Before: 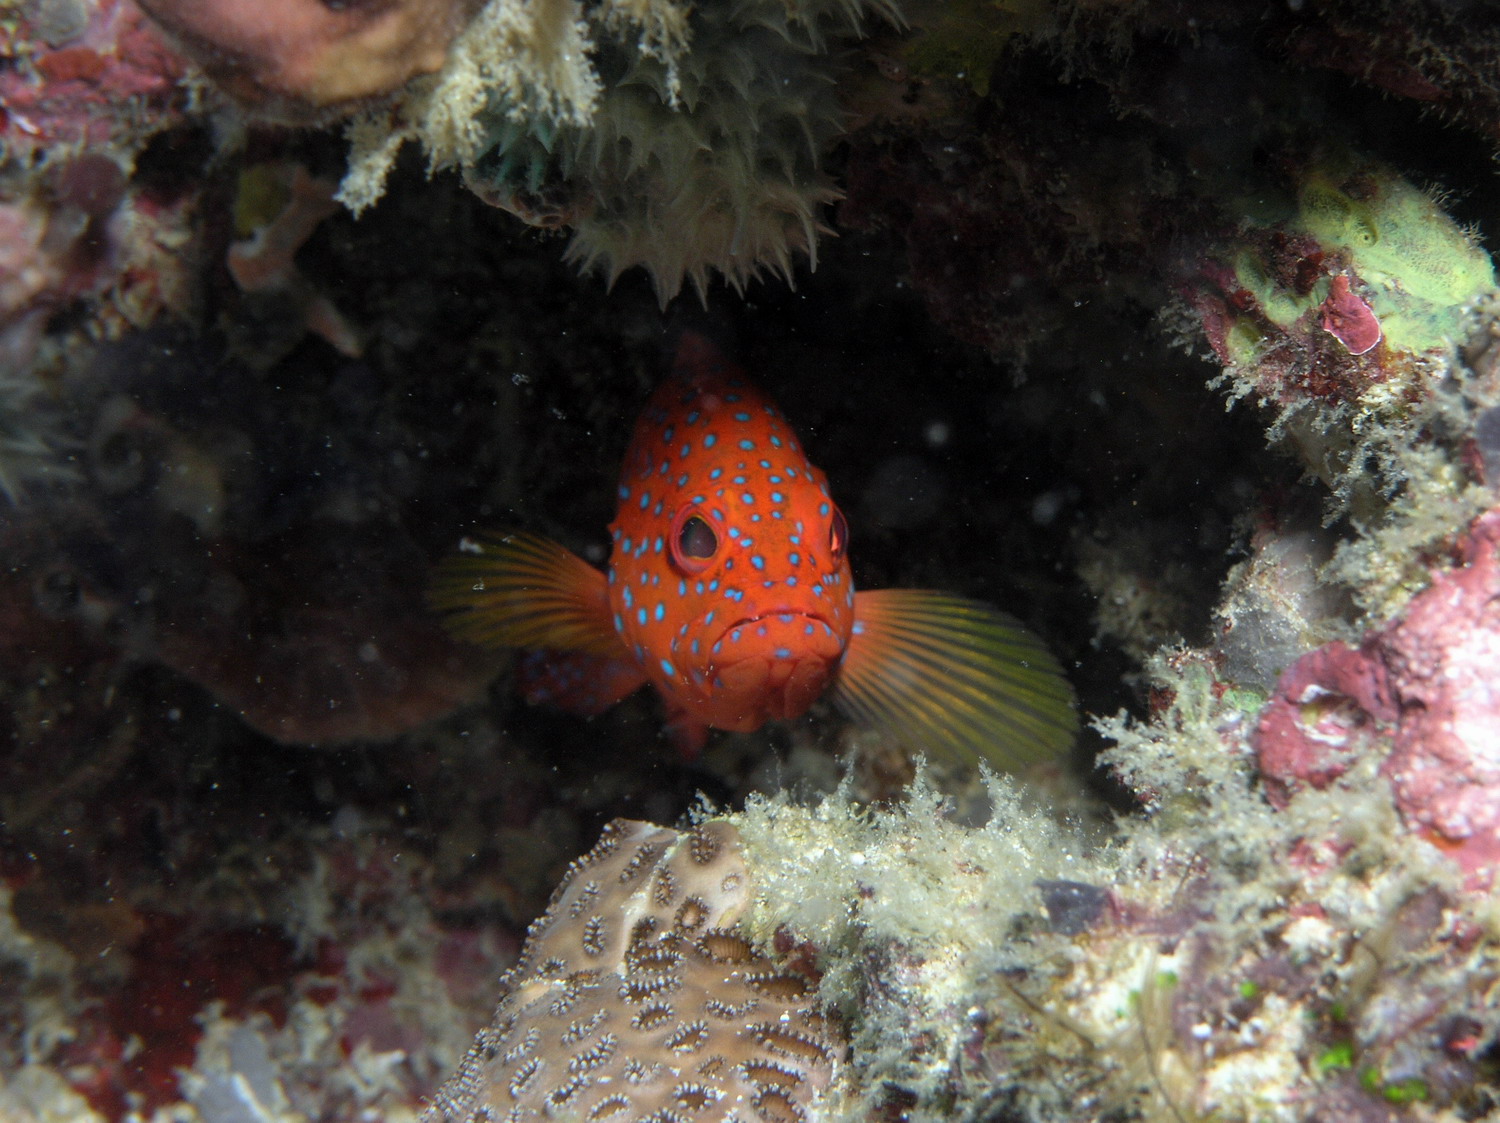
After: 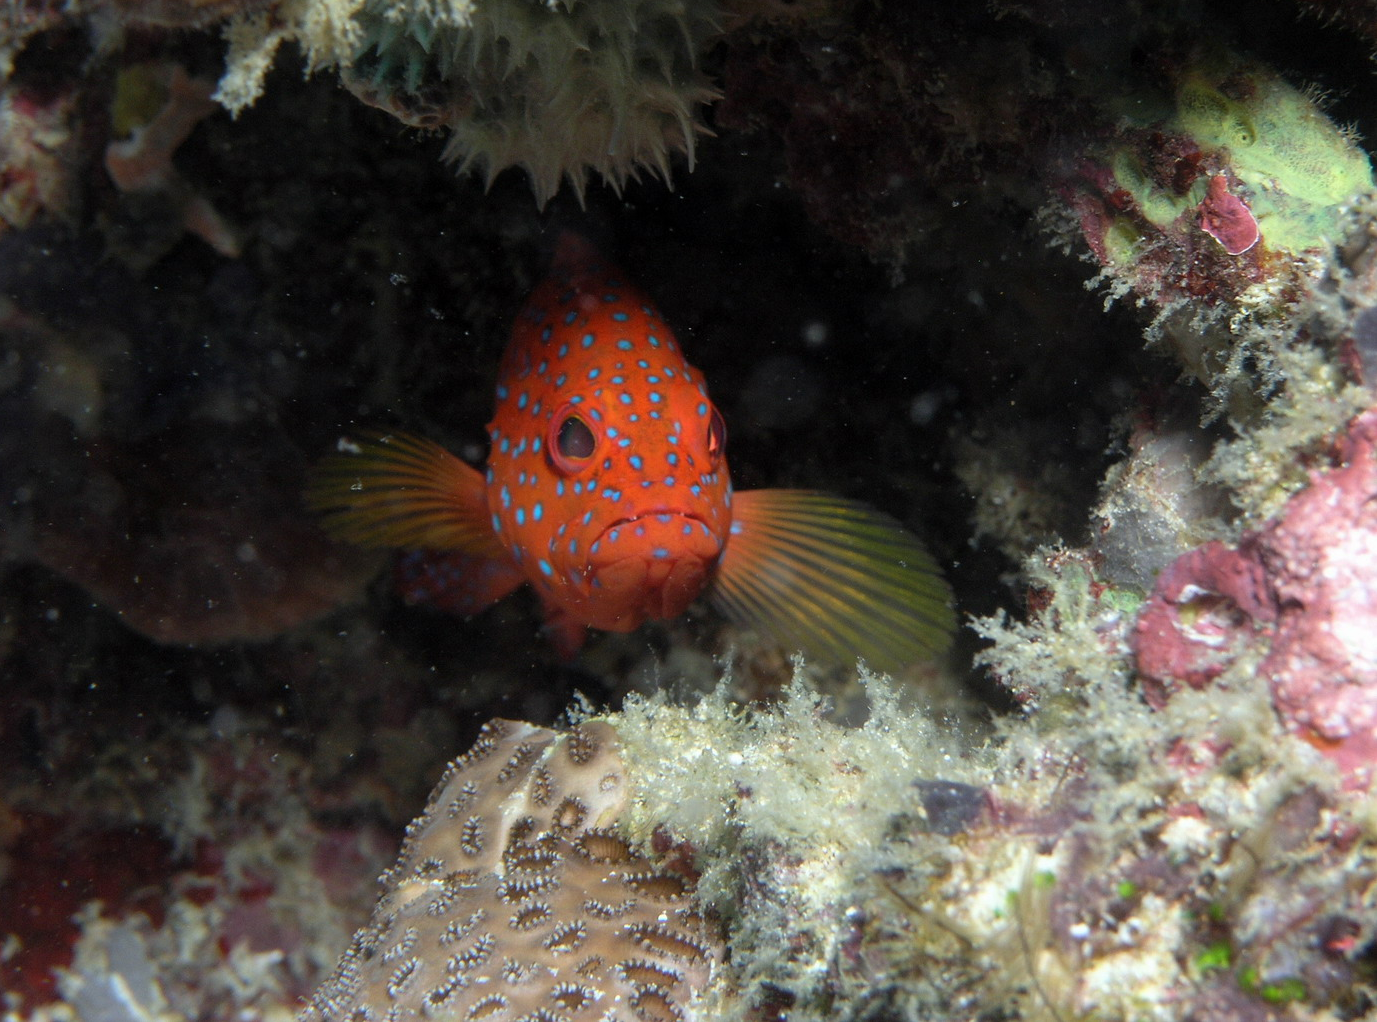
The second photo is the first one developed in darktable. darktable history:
crop and rotate: left 8.151%, top 8.974%
